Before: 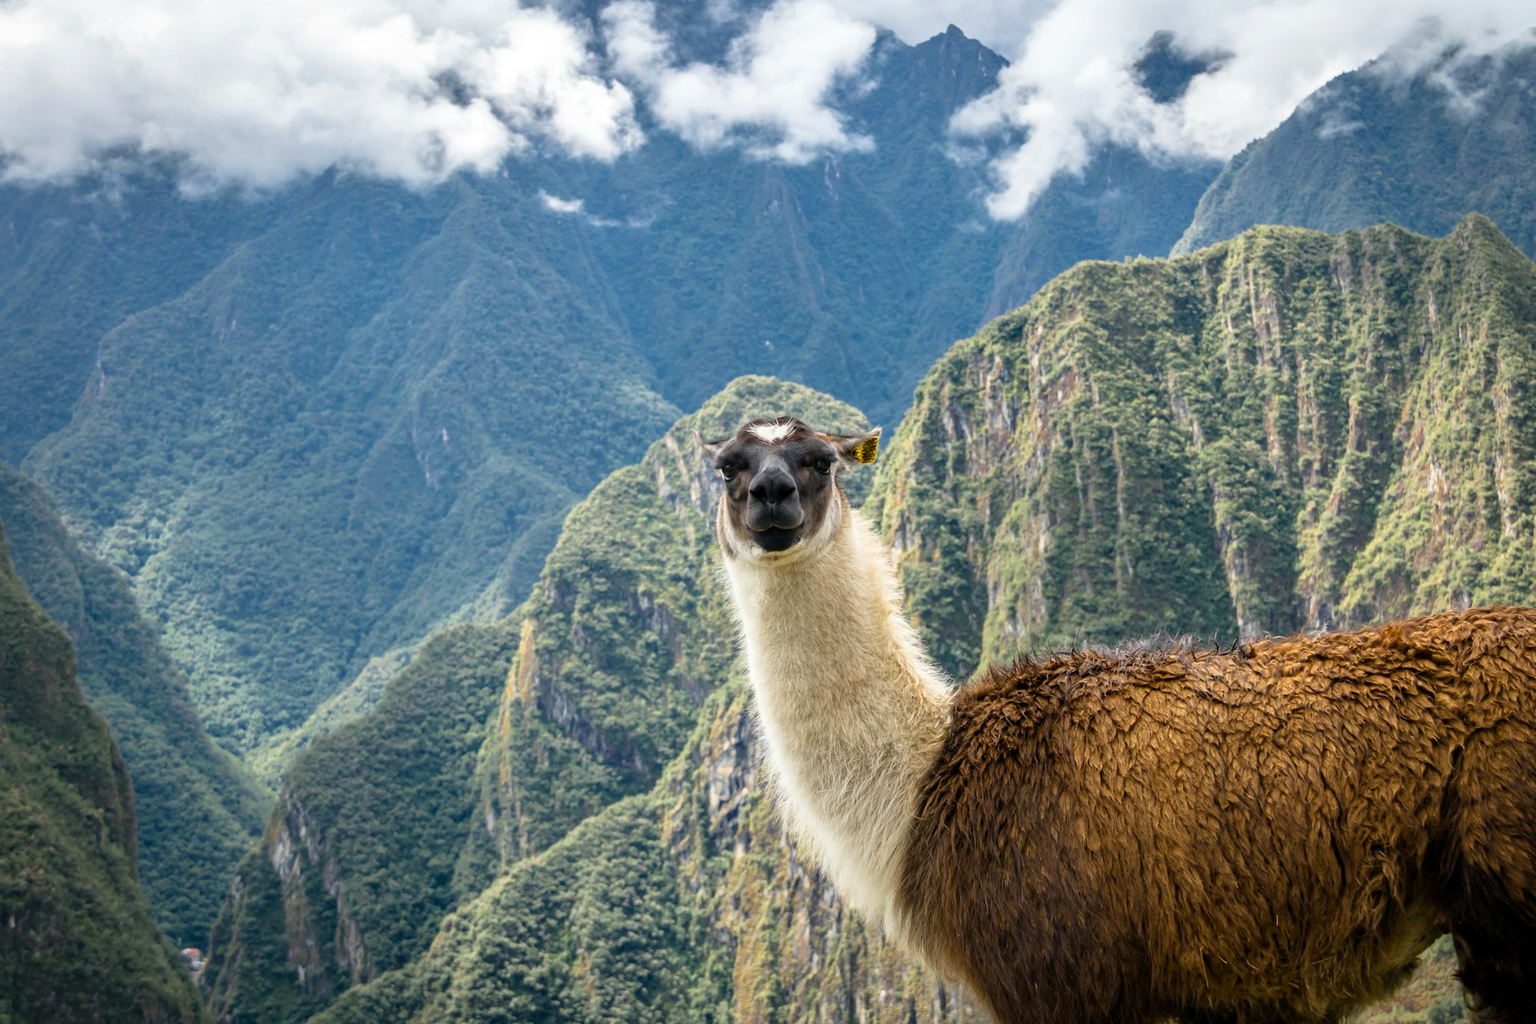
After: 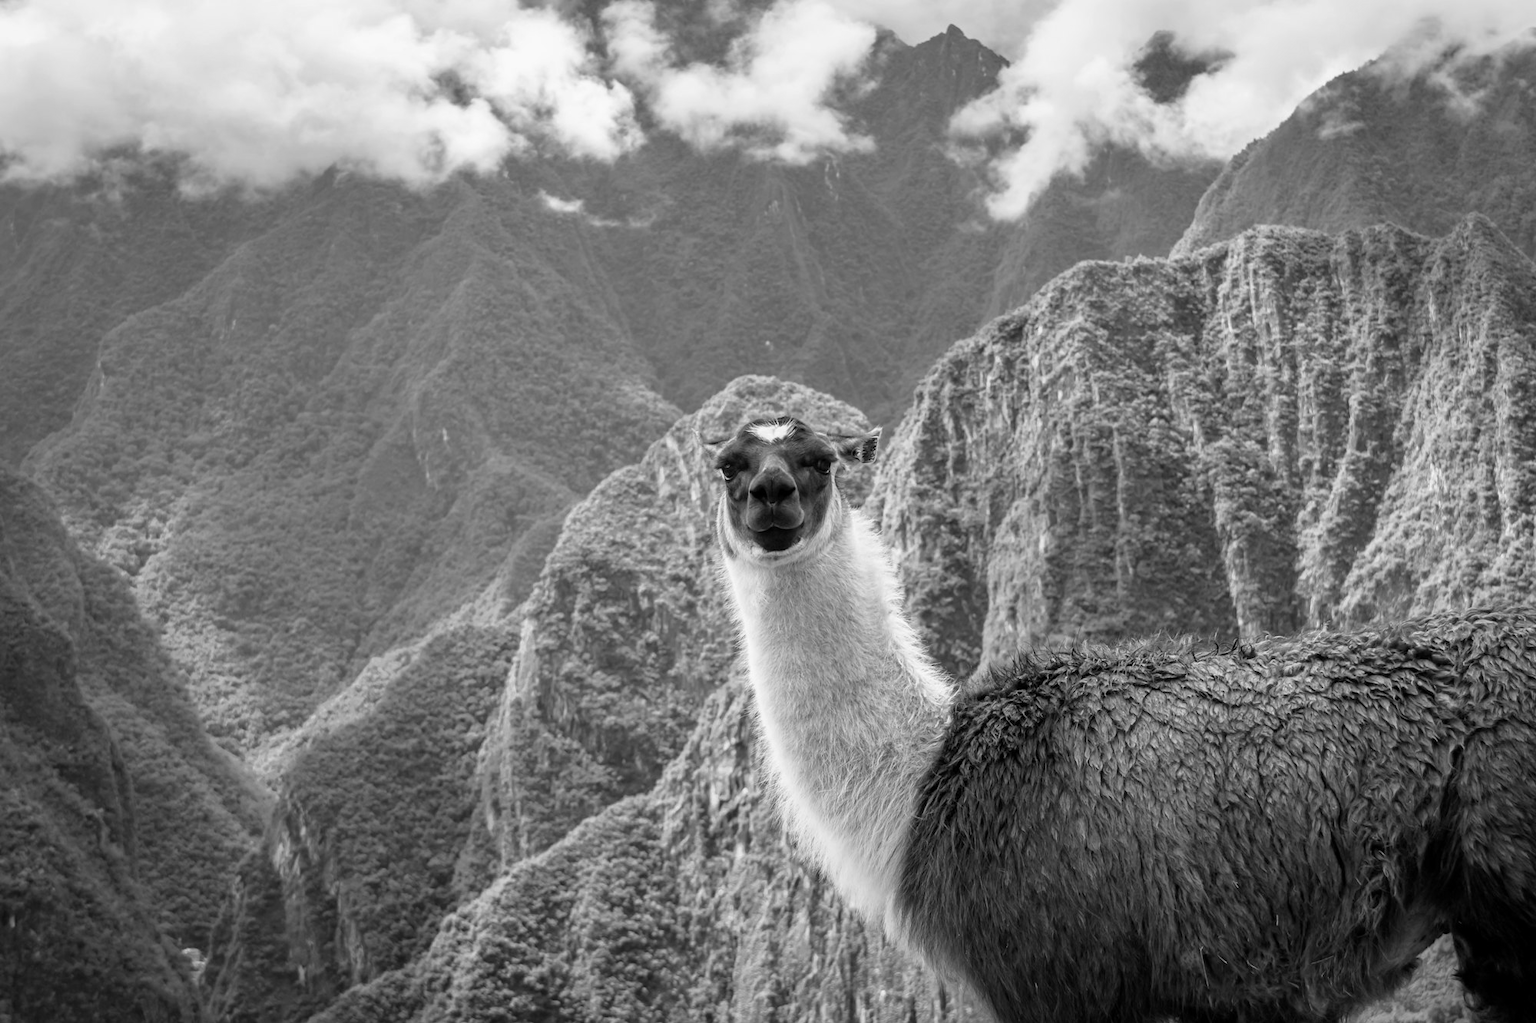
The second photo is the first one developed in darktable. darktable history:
monochrome: a 32, b 64, size 2.3
